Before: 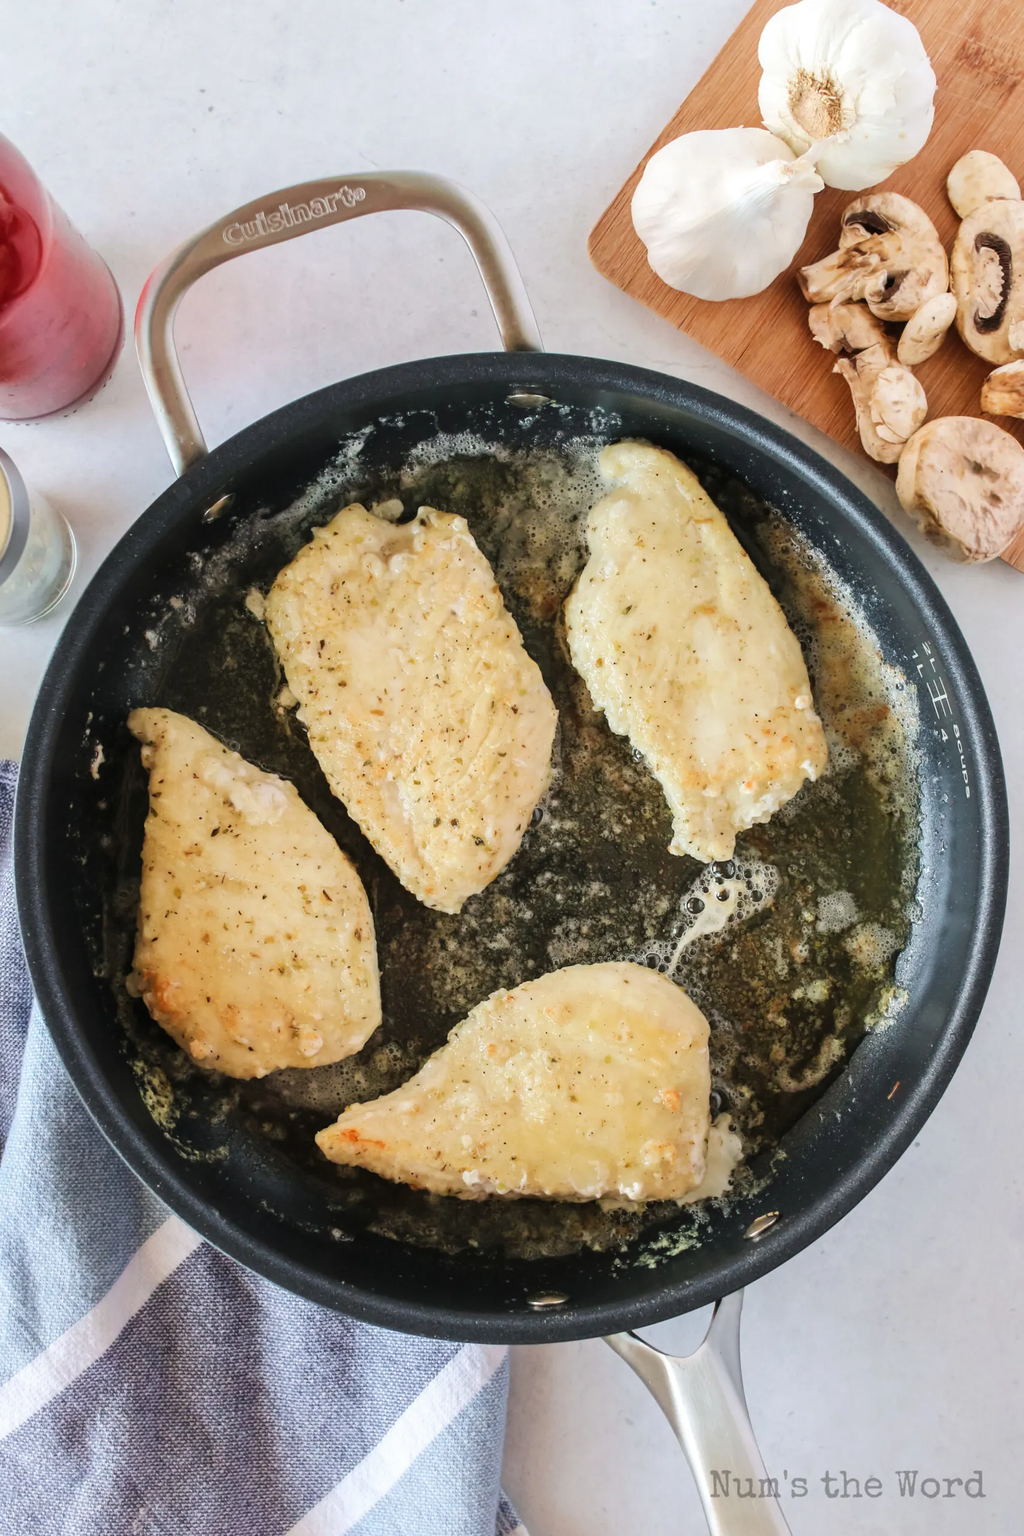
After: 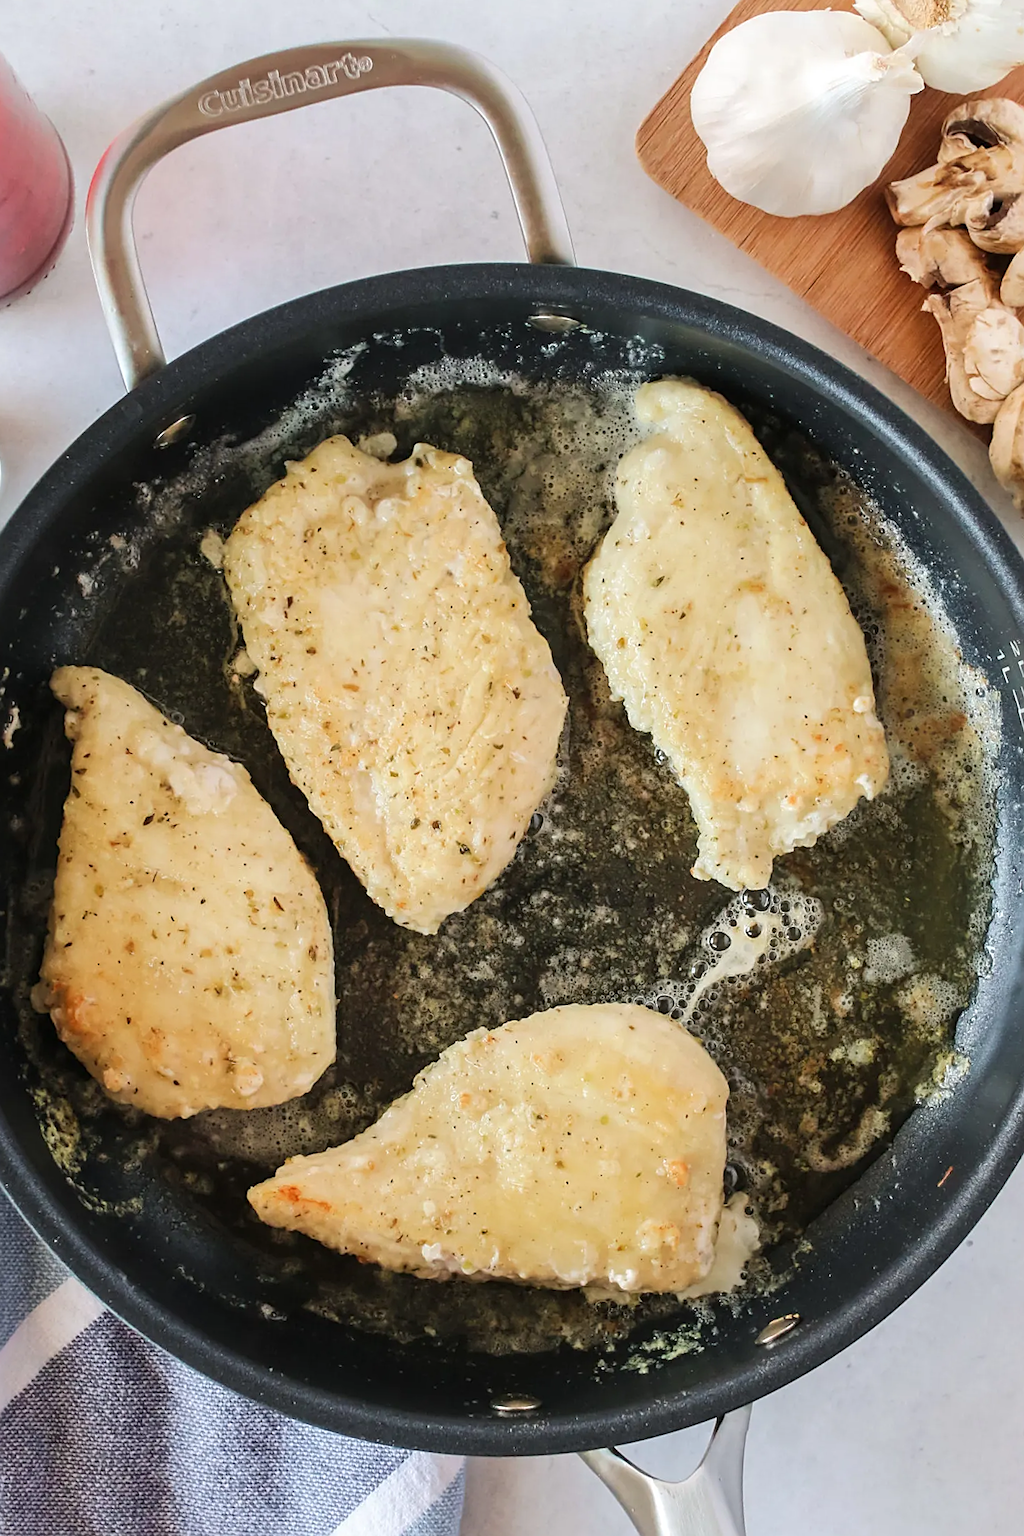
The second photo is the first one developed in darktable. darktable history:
crop and rotate: angle -3.27°, left 5.211%, top 5.211%, right 4.607%, bottom 4.607%
sharpen: on, module defaults
